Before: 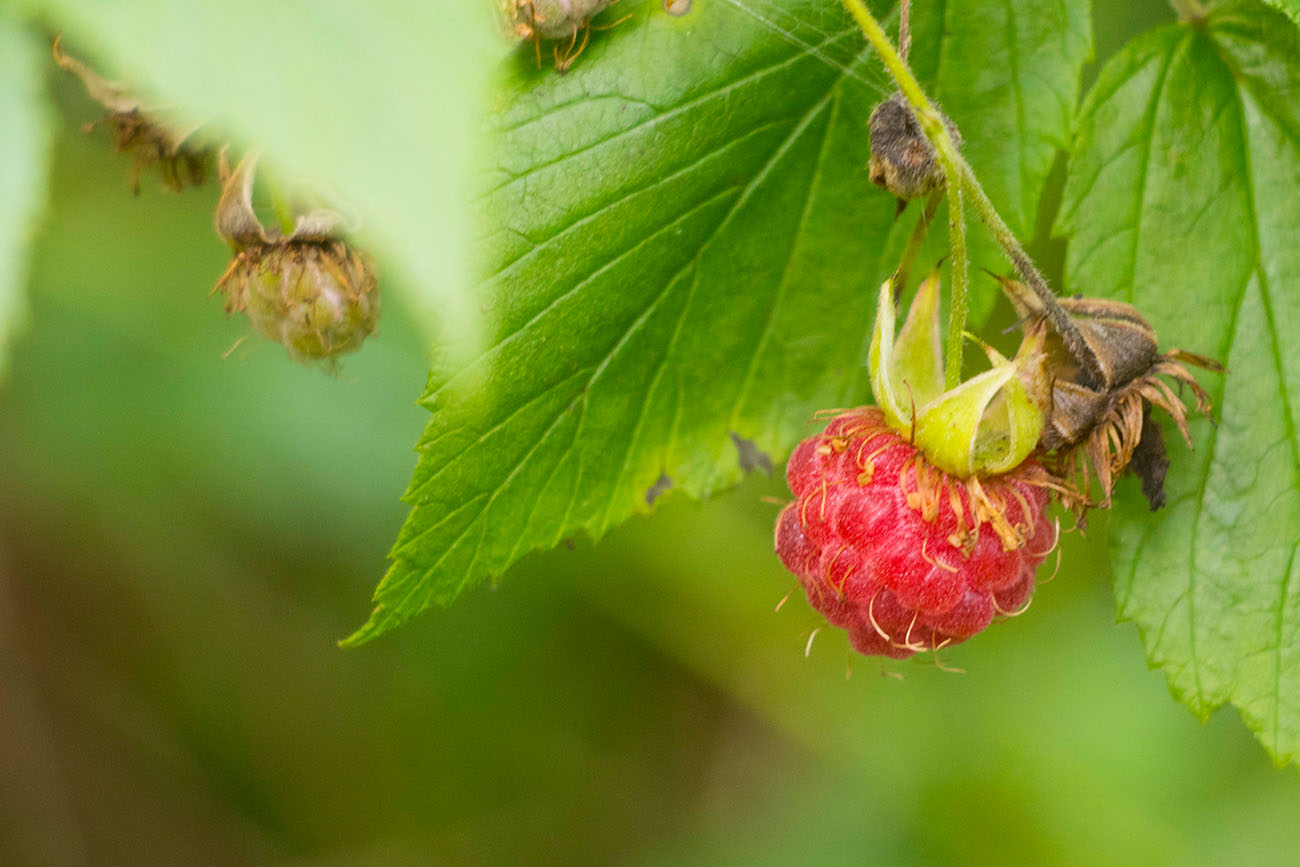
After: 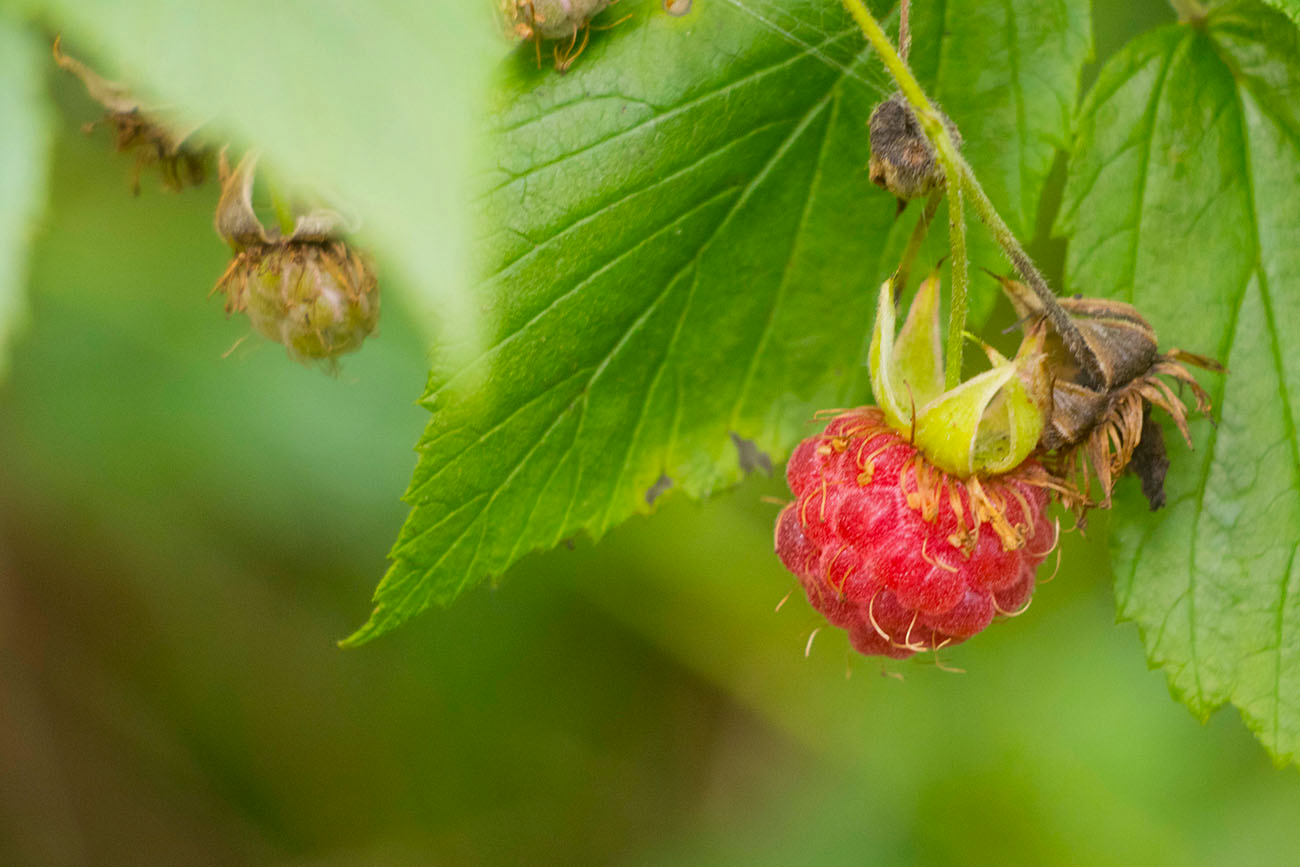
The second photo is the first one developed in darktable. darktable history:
shadows and highlights: shadows -19.96, white point adjustment -1.97, highlights -34.77
